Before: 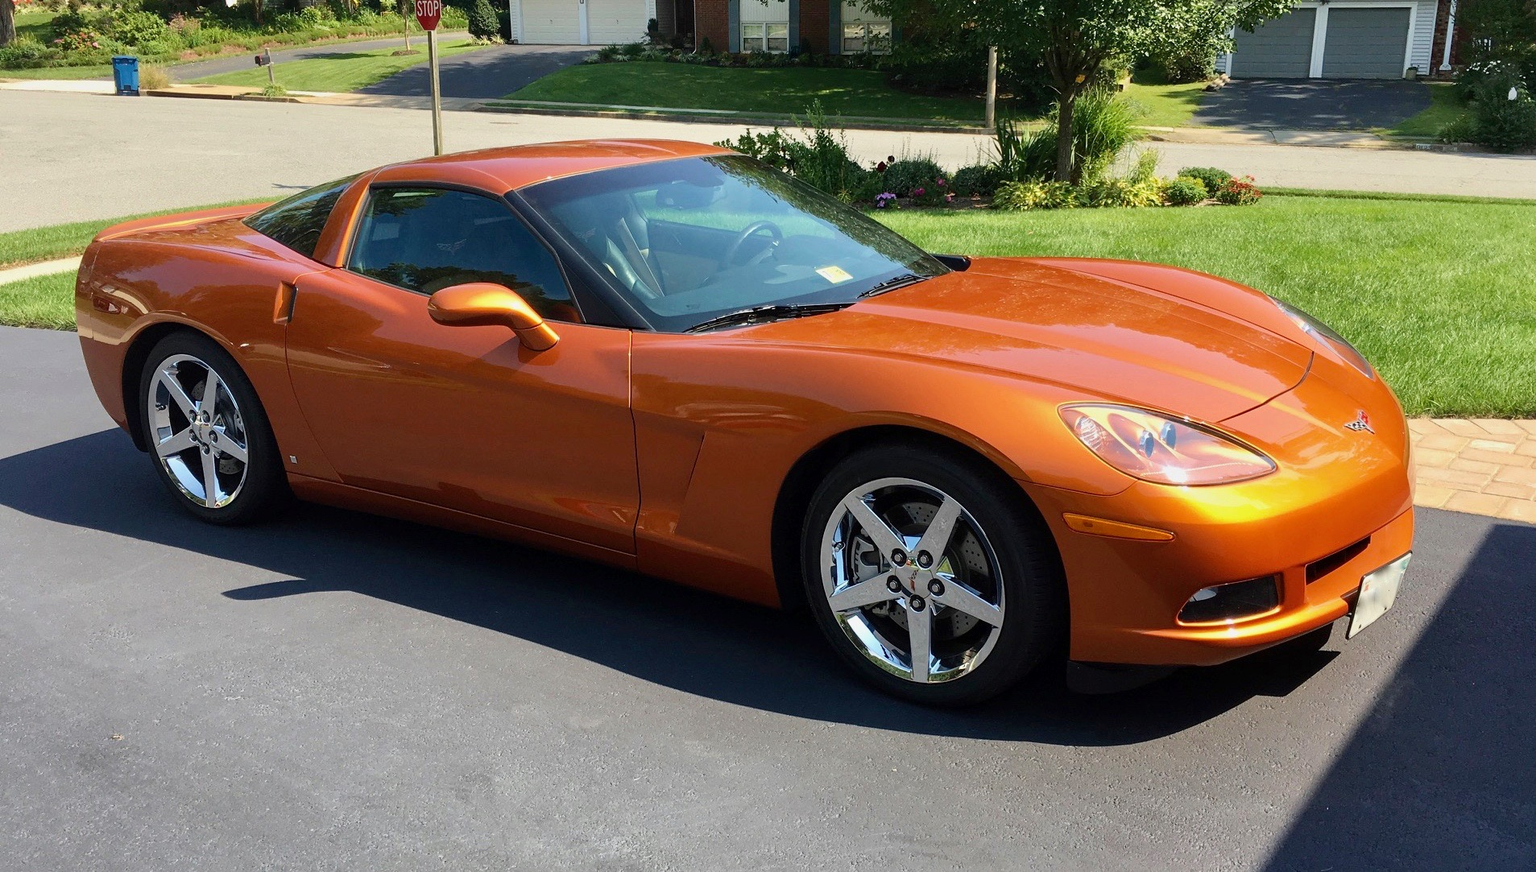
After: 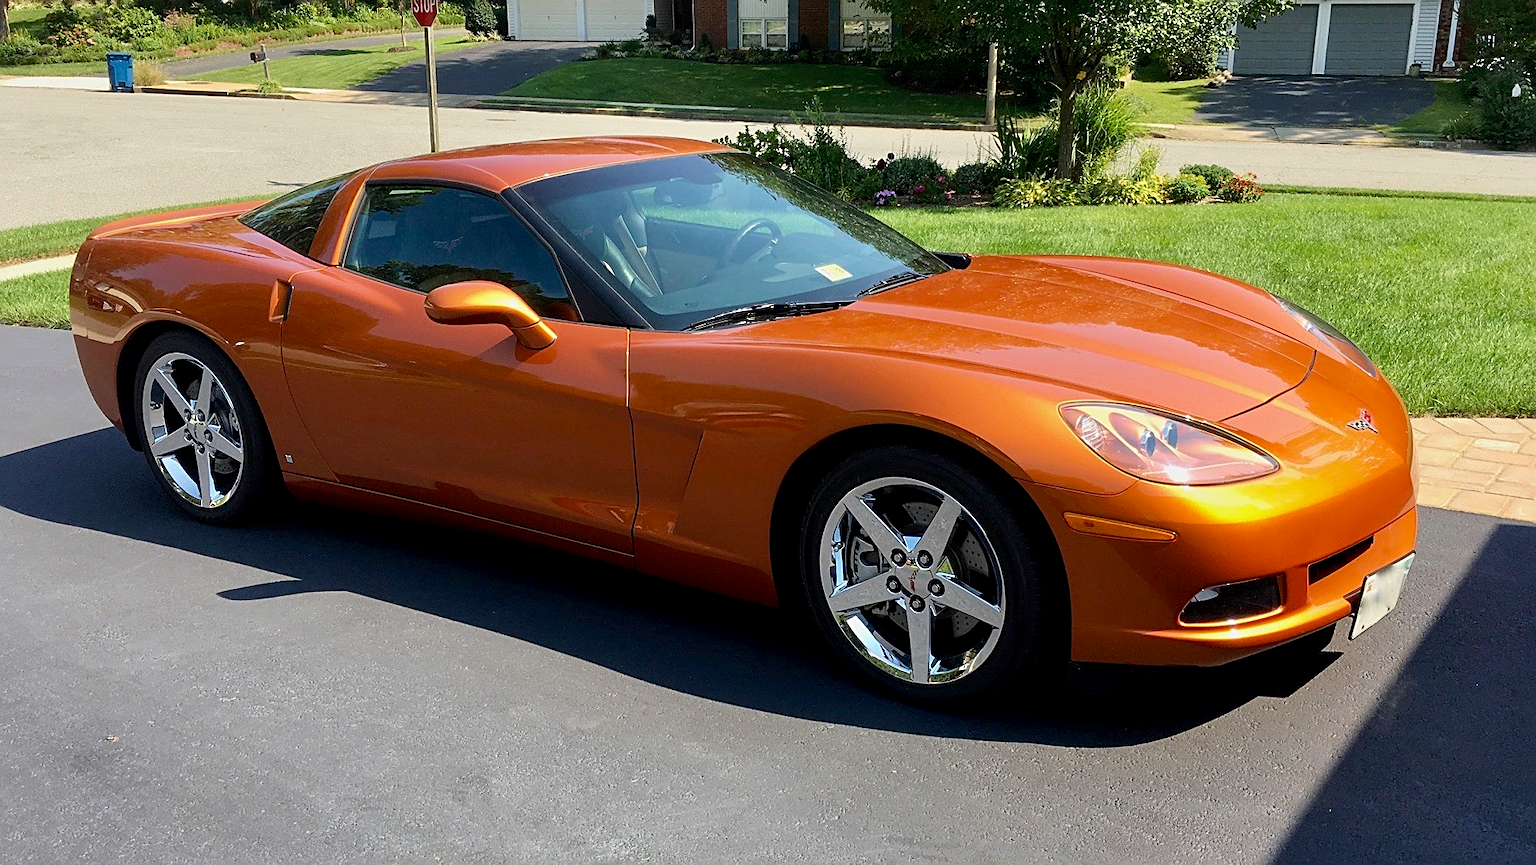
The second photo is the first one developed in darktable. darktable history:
crop: left 0.444%, top 0.552%, right 0.206%, bottom 0.843%
sharpen: on, module defaults
